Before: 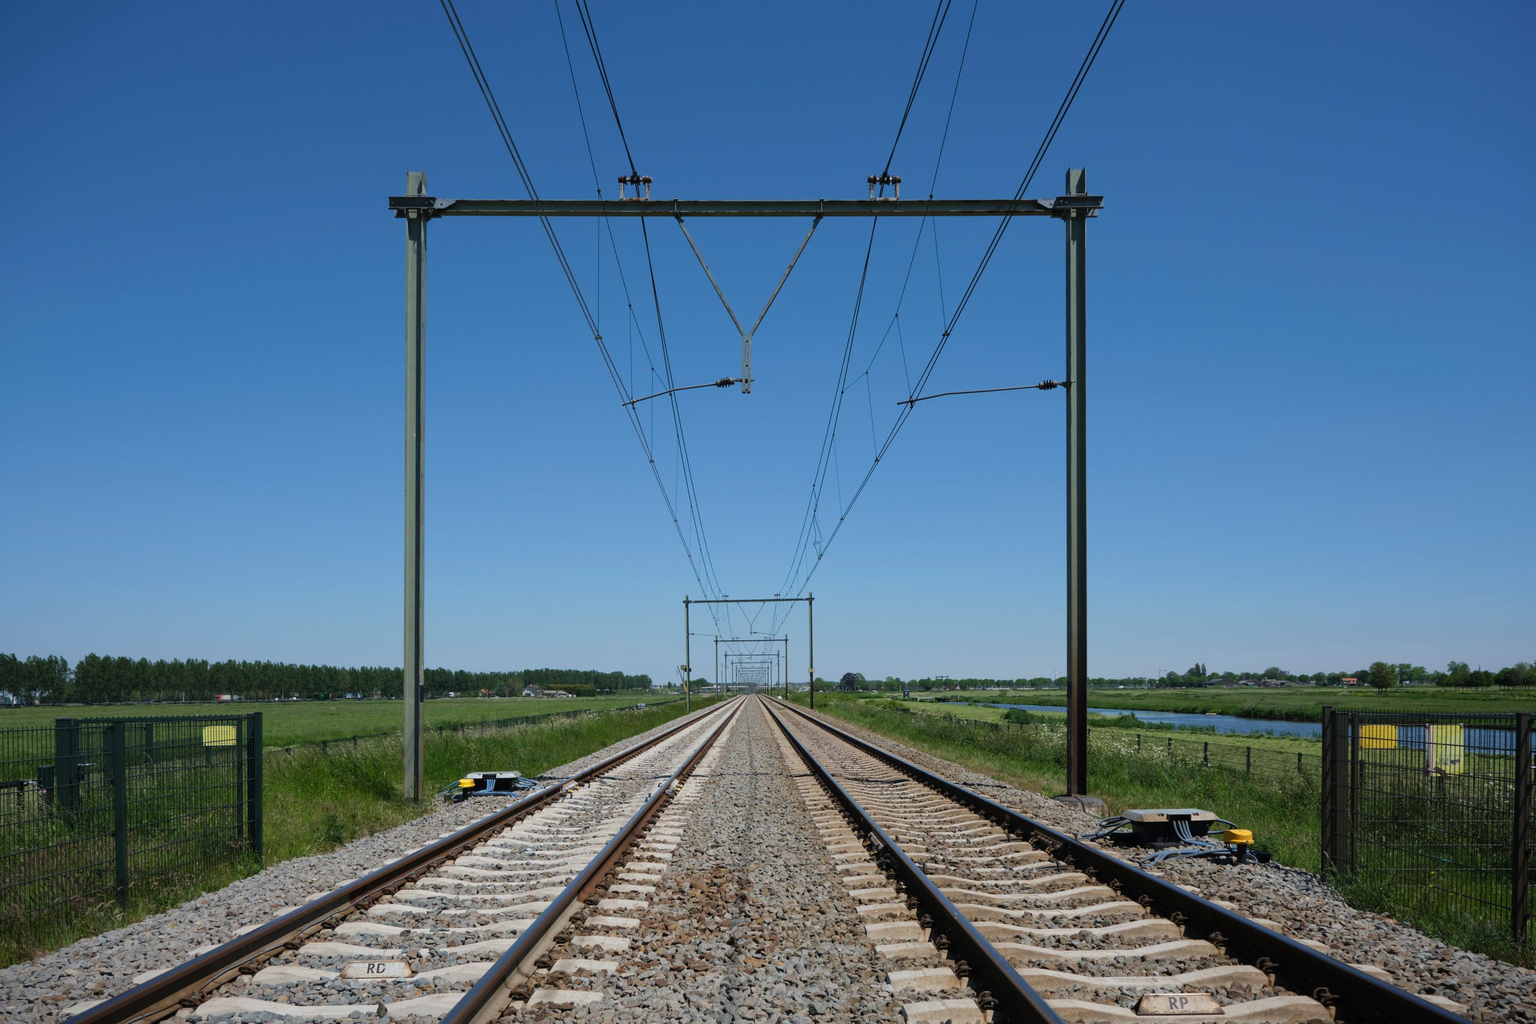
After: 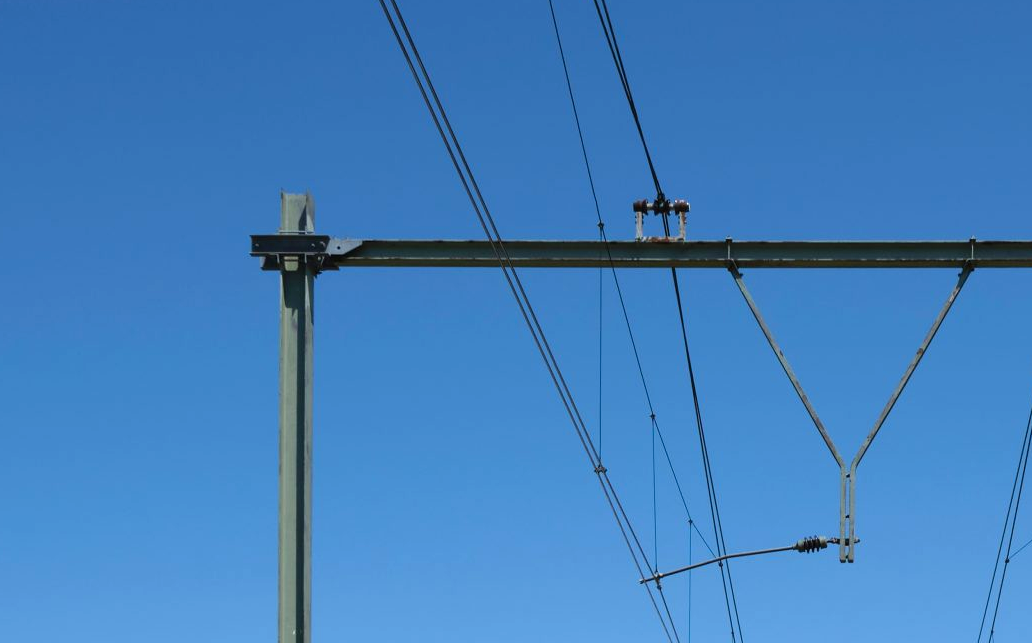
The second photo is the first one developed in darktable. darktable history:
levels: mode automatic, levels [0.008, 0.318, 0.836]
crop: left 15.525%, top 5.461%, right 44.14%, bottom 56.871%
